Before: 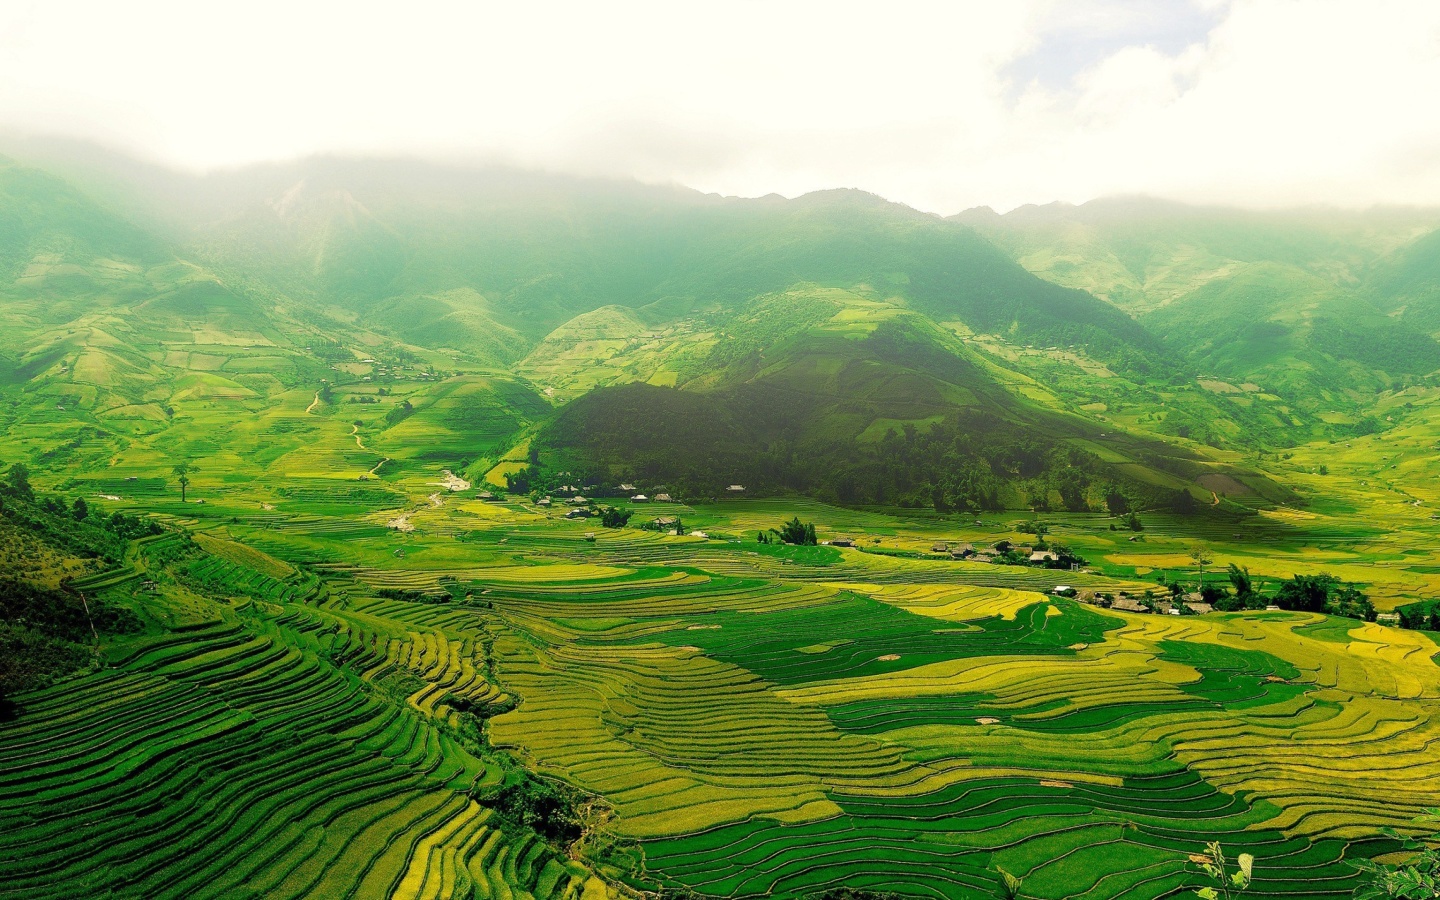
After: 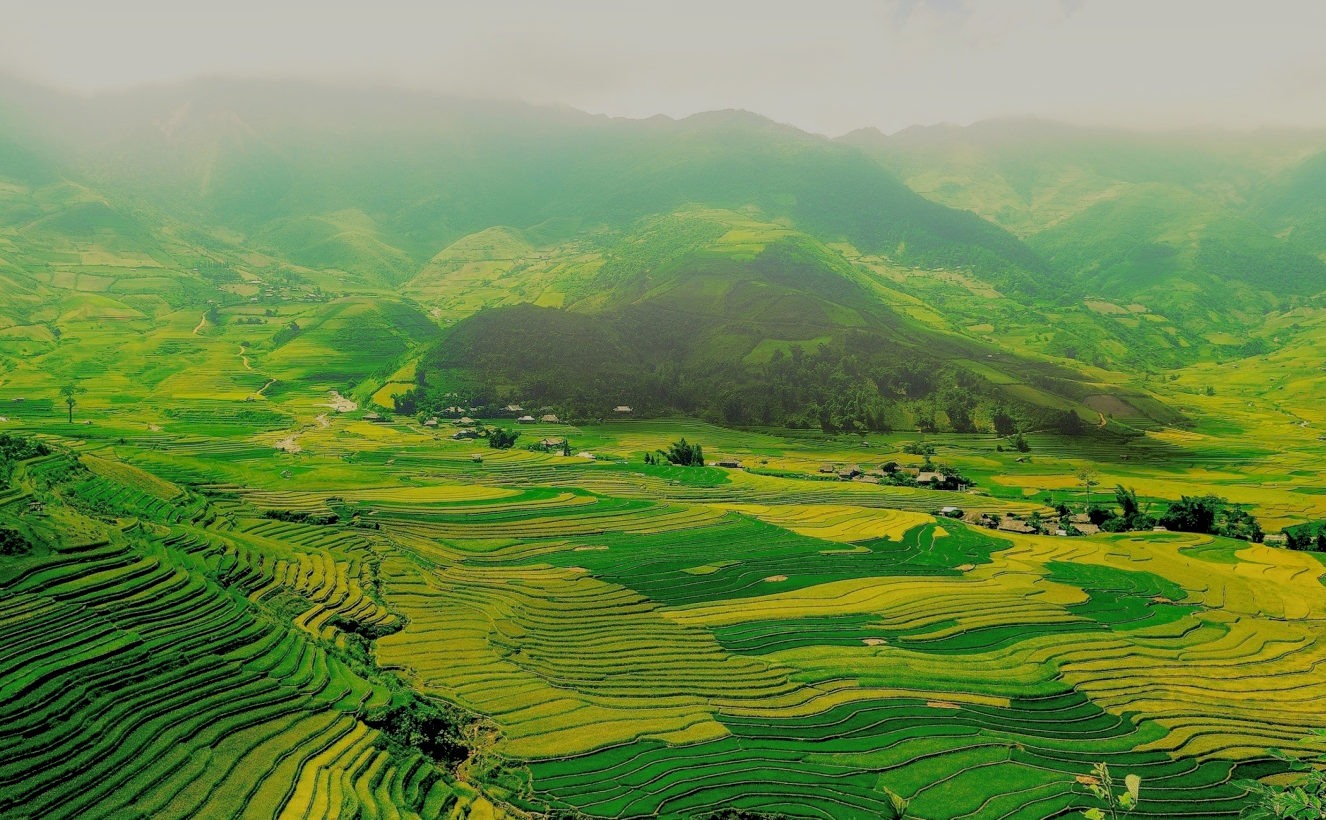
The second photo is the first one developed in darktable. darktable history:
exposure: exposure 0.203 EV, compensate highlight preservation false
crop and rotate: left 7.901%, top 8.794%
local contrast: on, module defaults
filmic rgb: middle gray luminance 2.56%, black relative exposure -9.99 EV, white relative exposure 6.99 EV, dynamic range scaling 9.85%, target black luminance 0%, hardness 3.17, latitude 44.03%, contrast 0.685, highlights saturation mix 5.94%, shadows ↔ highlights balance 13.68%, color science v6 (2022)
